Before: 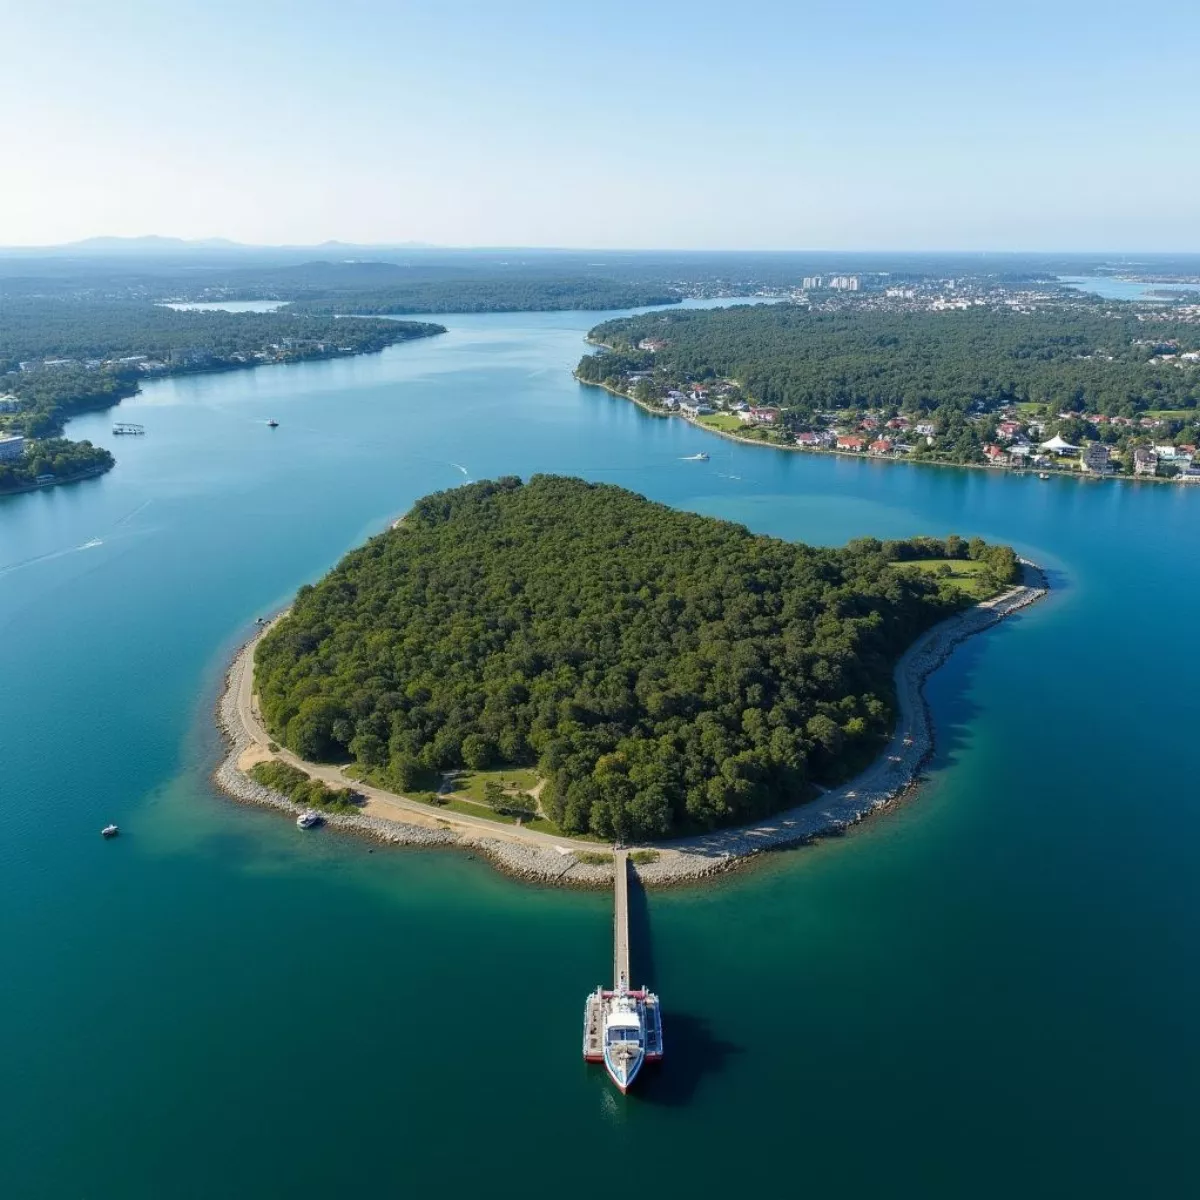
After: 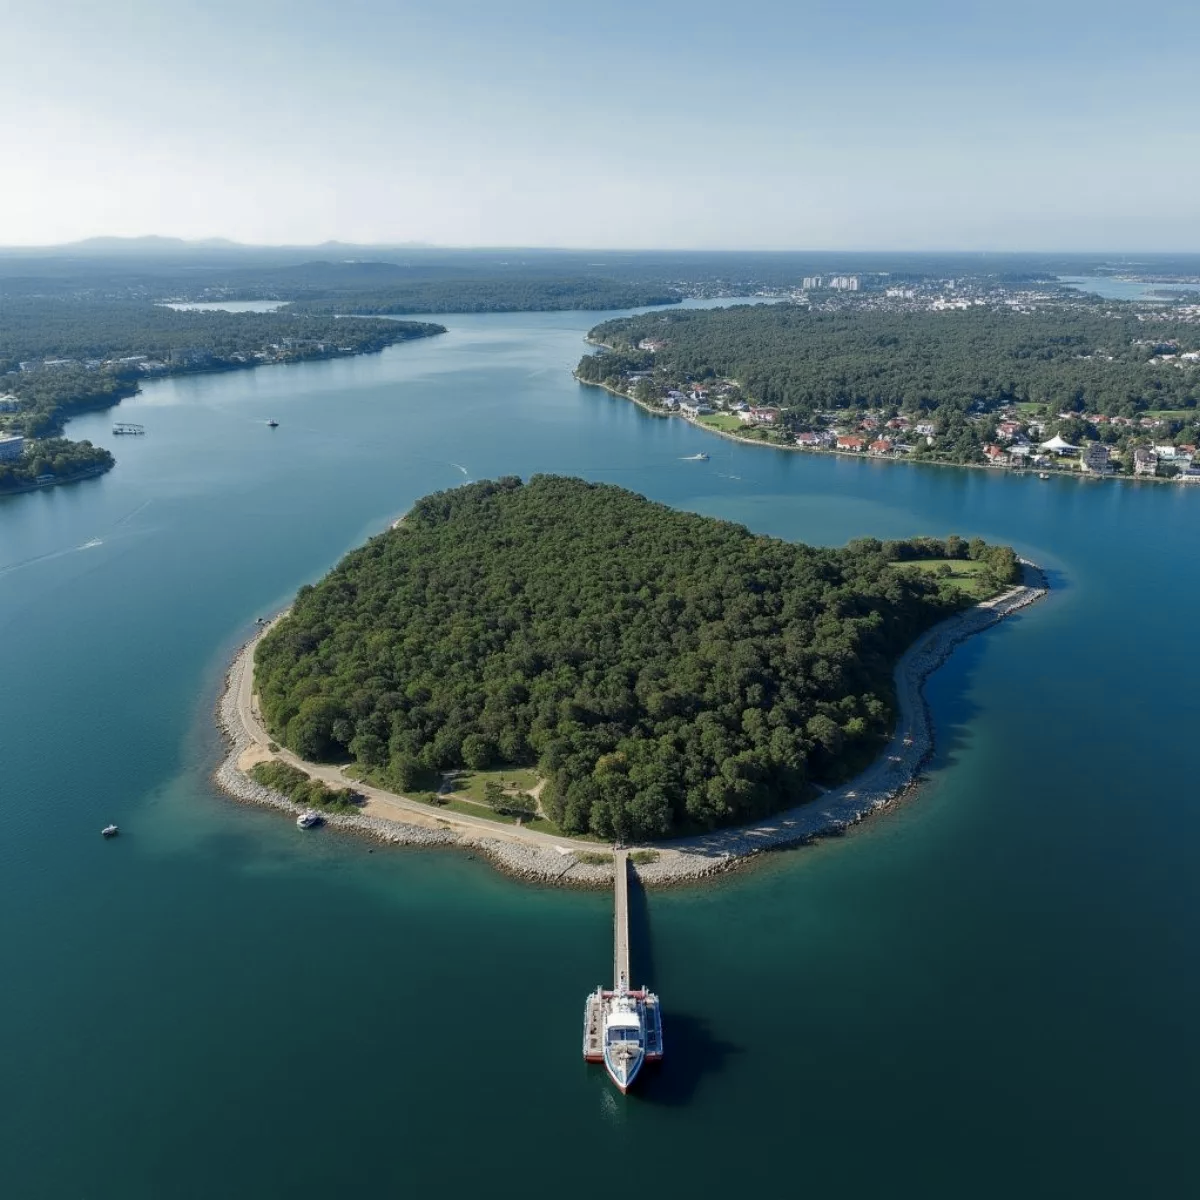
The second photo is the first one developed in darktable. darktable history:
color zones: curves: ch0 [(0, 0.5) (0.125, 0.4) (0.25, 0.5) (0.375, 0.4) (0.5, 0.4) (0.625, 0.35) (0.75, 0.35) (0.875, 0.5)]; ch1 [(0, 0.35) (0.125, 0.45) (0.25, 0.35) (0.375, 0.35) (0.5, 0.35) (0.625, 0.35) (0.75, 0.45) (0.875, 0.35)]; ch2 [(0, 0.6) (0.125, 0.5) (0.25, 0.5) (0.375, 0.6) (0.5, 0.6) (0.625, 0.5) (0.75, 0.5) (0.875, 0.5)]
exposure: black level correction 0.001, compensate highlight preservation false
